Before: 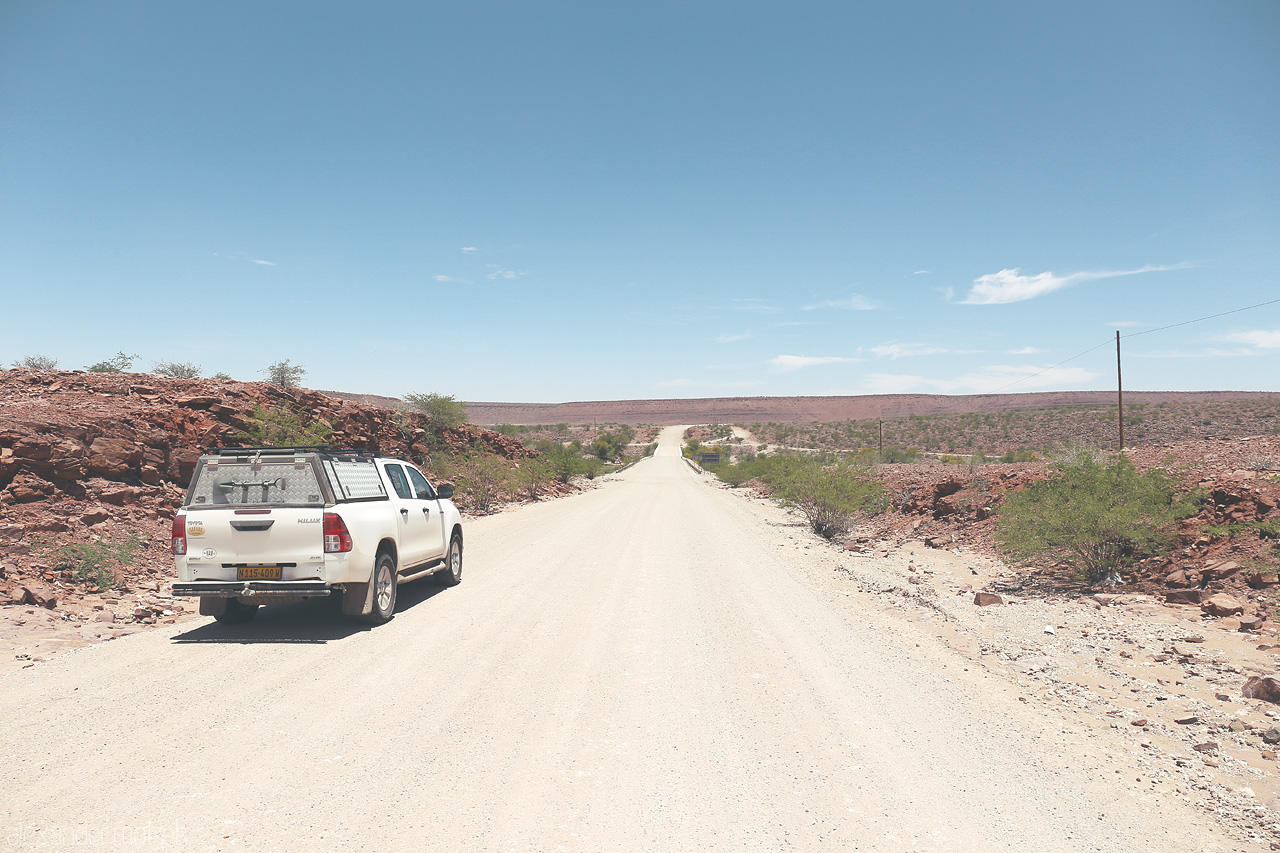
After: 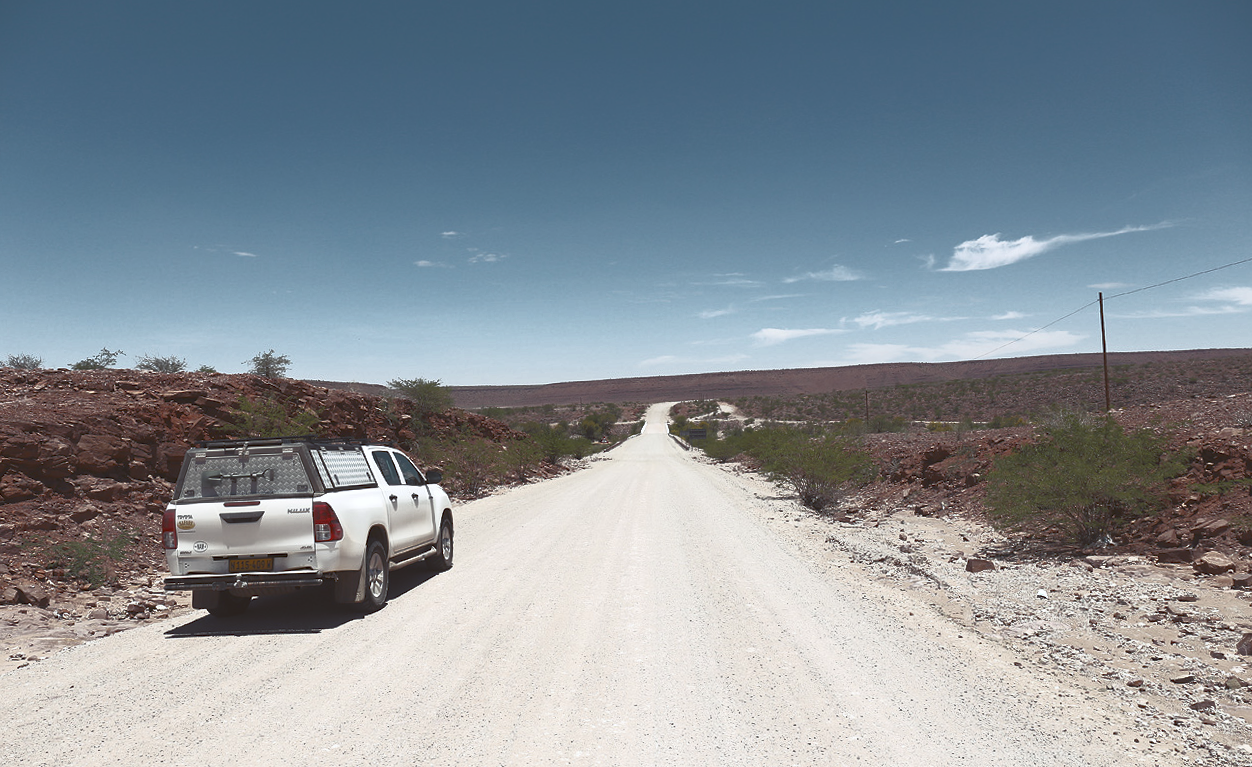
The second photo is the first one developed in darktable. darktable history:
tone equalizer: on, module defaults
color balance: lift [1, 1.015, 1.004, 0.985], gamma [1, 0.958, 0.971, 1.042], gain [1, 0.956, 0.977, 1.044]
crop and rotate: top 0%, bottom 5.097%
base curve: curves: ch0 [(0, 0) (0.564, 0.291) (0.802, 0.731) (1, 1)]
rotate and perspective: rotation -2°, crop left 0.022, crop right 0.978, crop top 0.049, crop bottom 0.951
